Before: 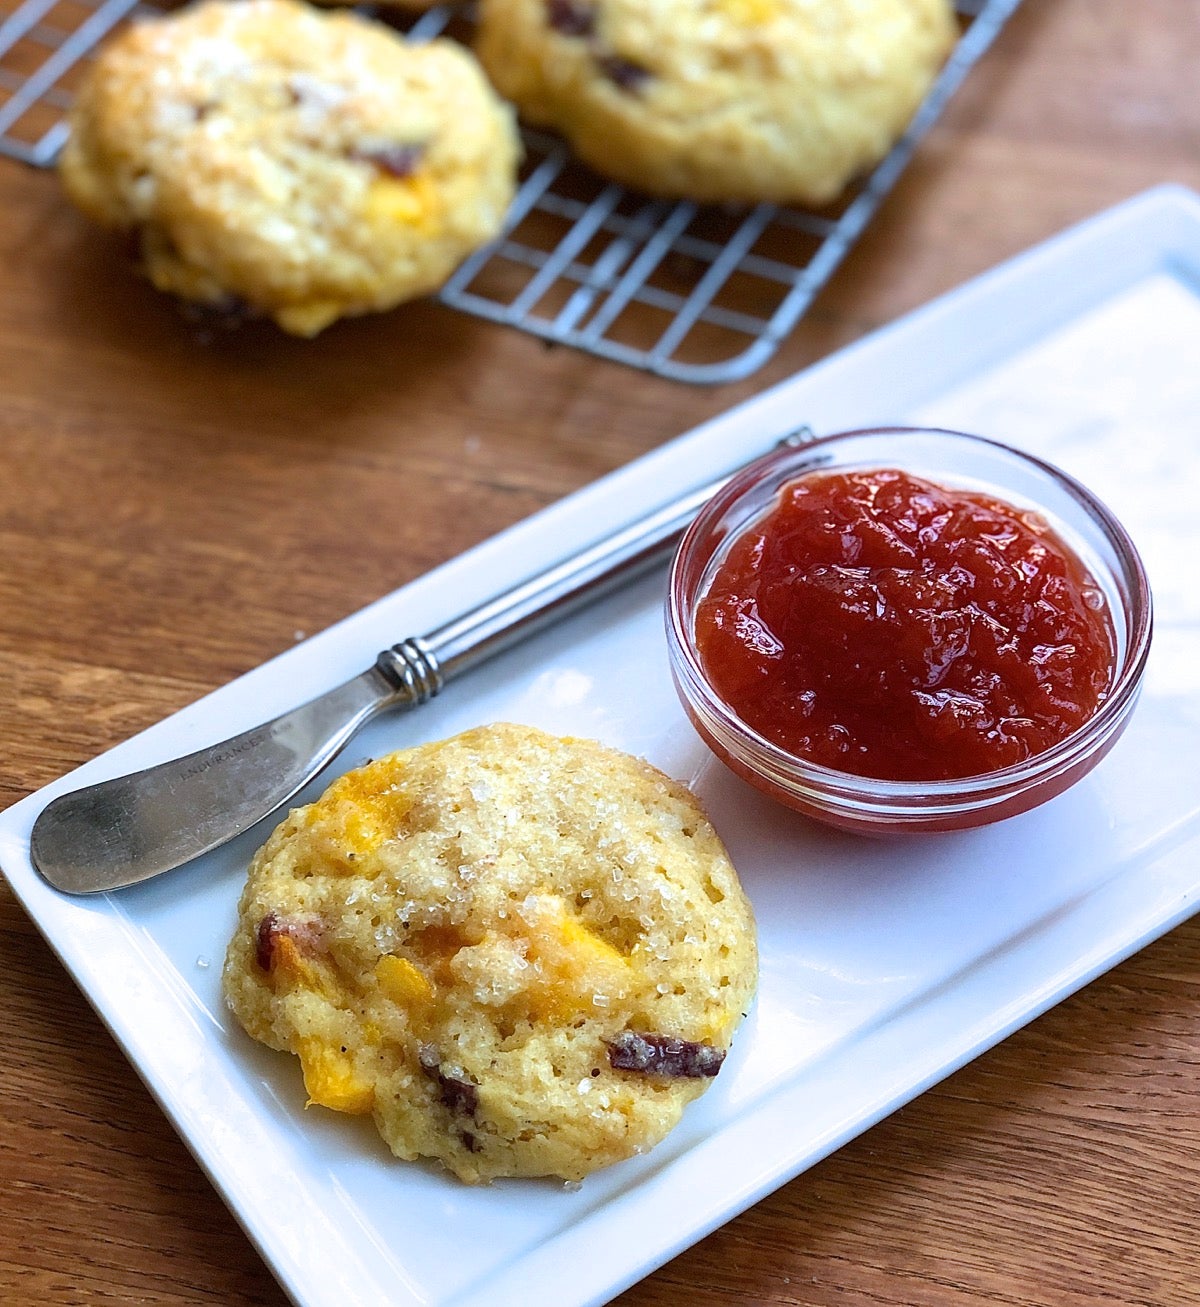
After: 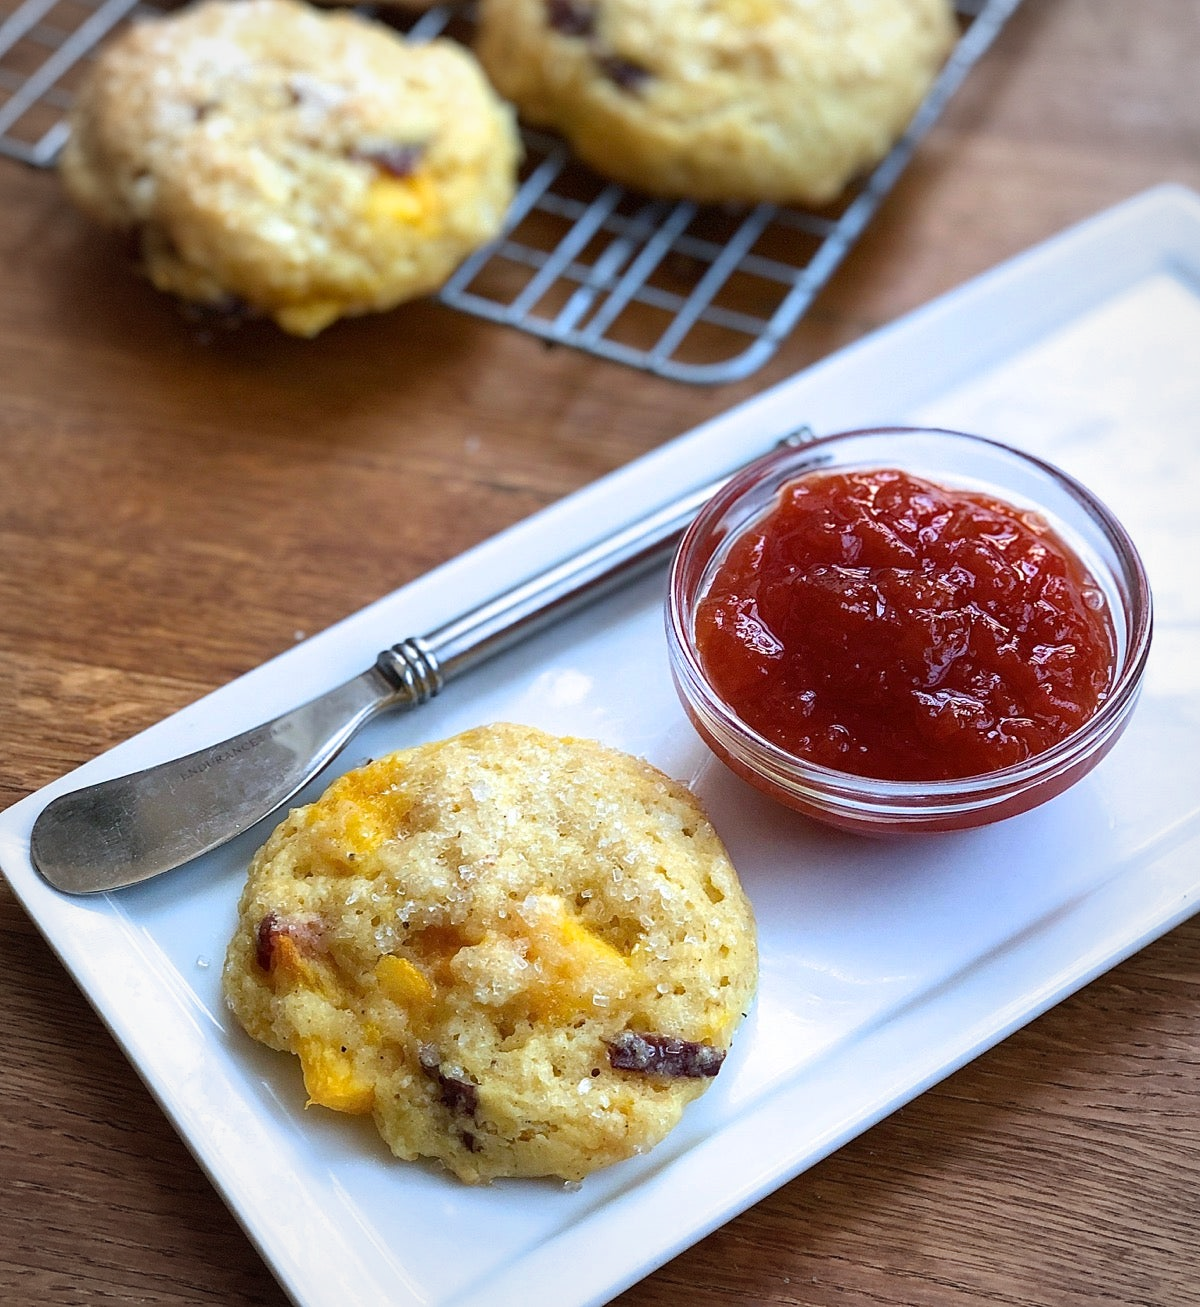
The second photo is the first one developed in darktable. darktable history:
vignetting: brightness -0.207, automatic ratio true
